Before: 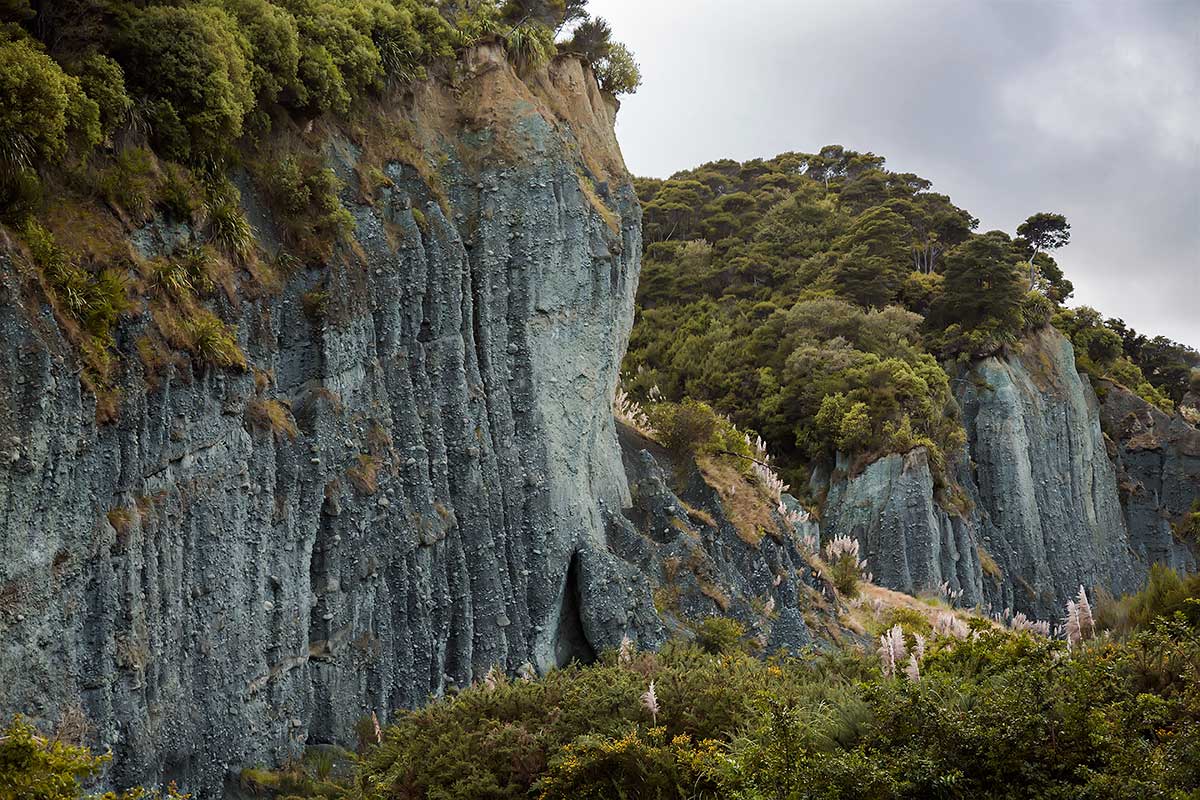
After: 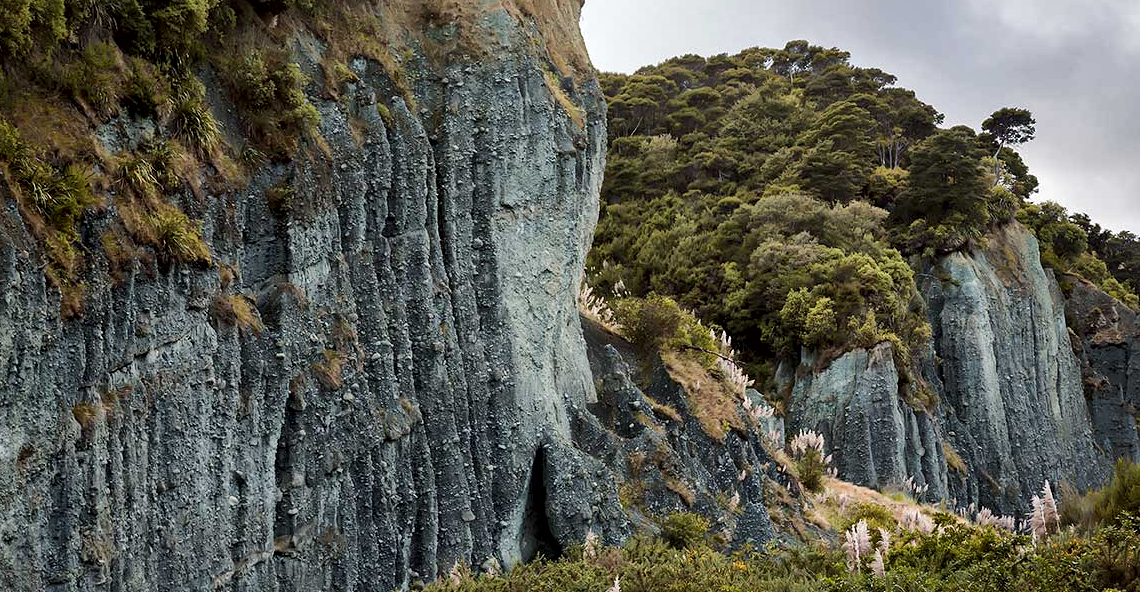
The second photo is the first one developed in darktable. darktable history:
local contrast: mode bilateral grid, contrast 25, coarseness 47, detail 151%, midtone range 0.2
crop and rotate: left 2.991%, top 13.302%, right 1.981%, bottom 12.636%
